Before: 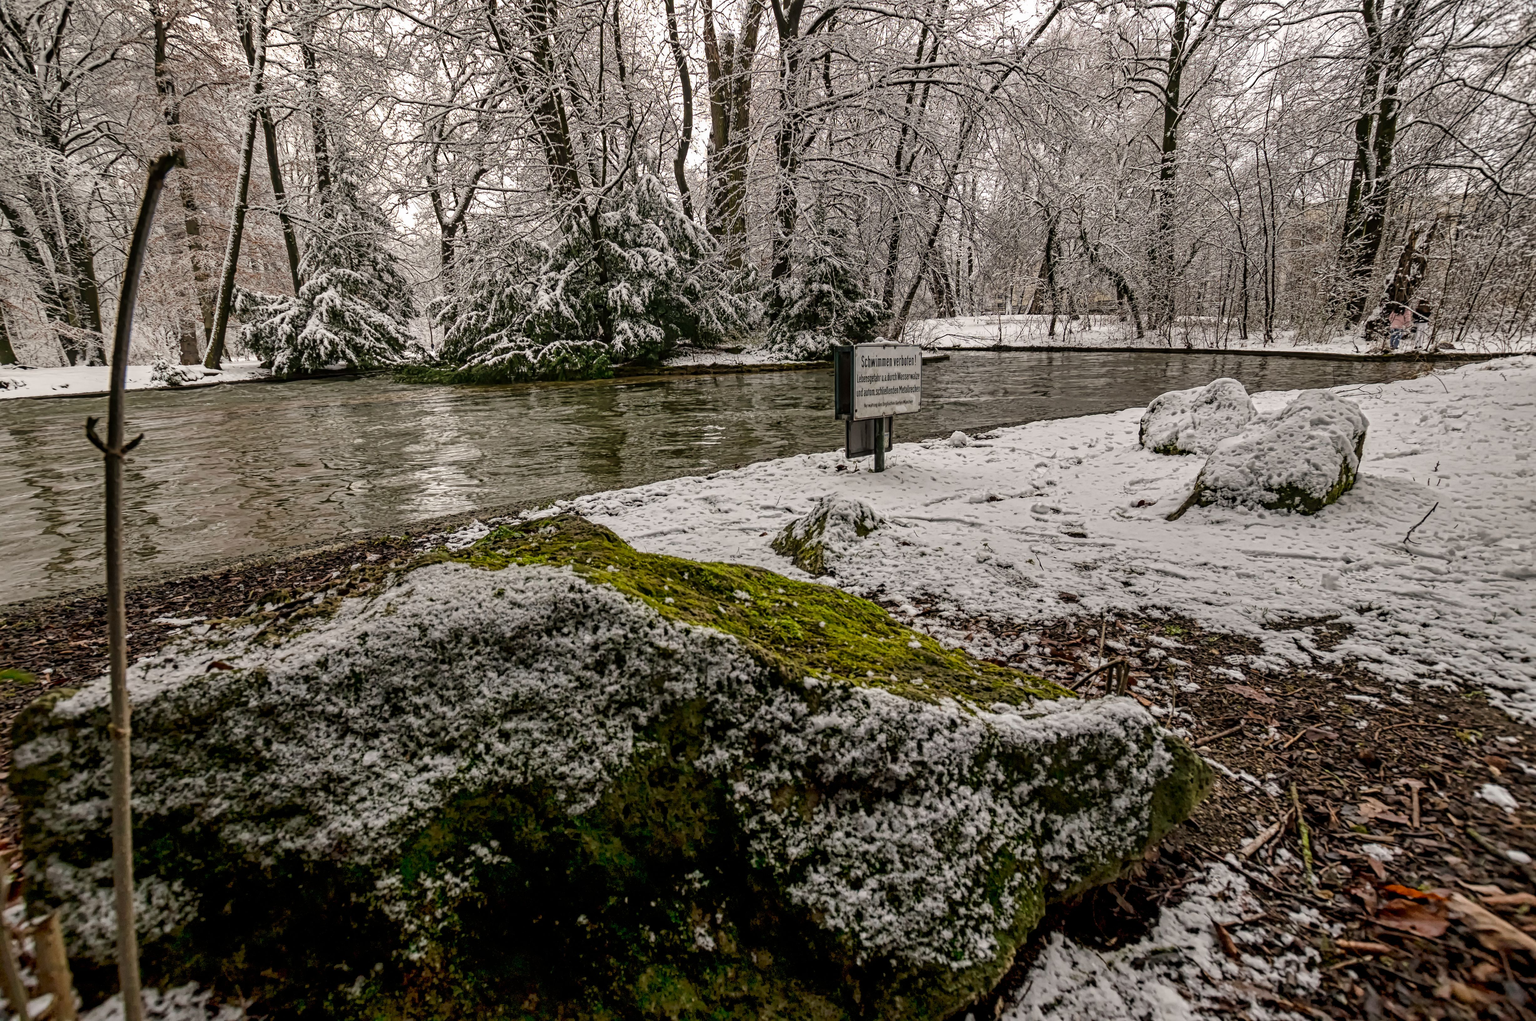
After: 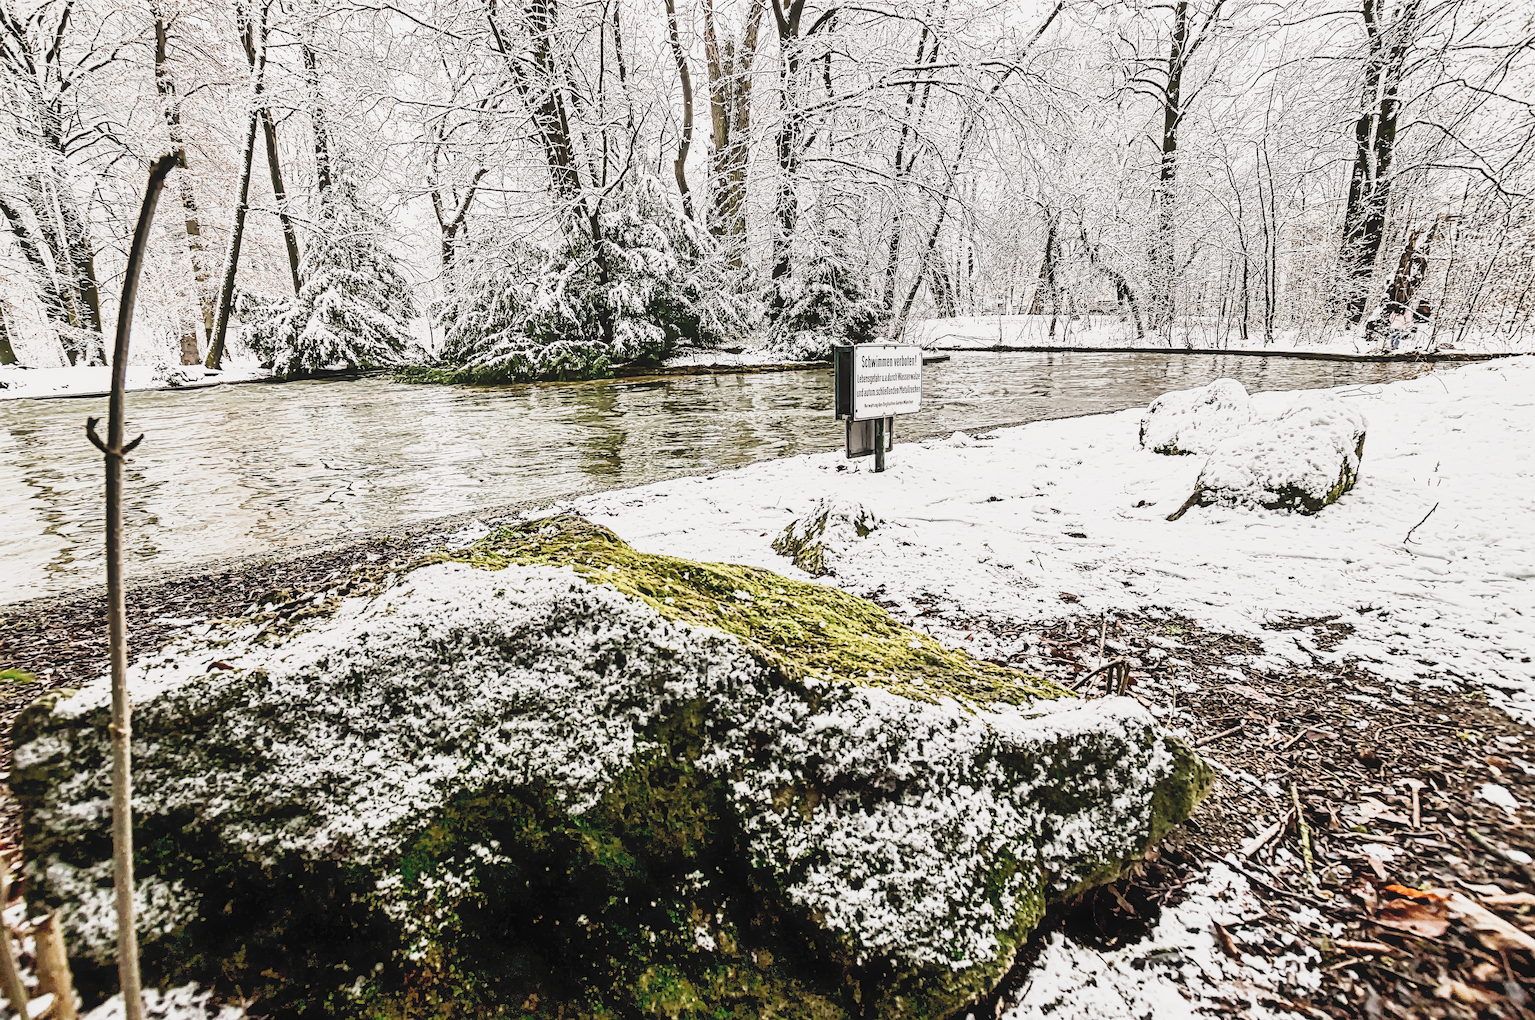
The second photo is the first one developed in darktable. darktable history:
contrast brightness saturation: contrast 0.437, brightness 0.556, saturation -0.208
sharpen: radius 1.358, amount 1.234, threshold 0.65
tone curve: curves: ch0 [(0, 0.026) (0.146, 0.158) (0.272, 0.34) (0.434, 0.625) (0.676, 0.871) (0.994, 0.955)], preserve colors none
contrast equalizer: octaves 7, y [[0.5, 0.5, 0.472, 0.5, 0.5, 0.5], [0.5 ×6], [0.5 ×6], [0 ×6], [0 ×6]]
